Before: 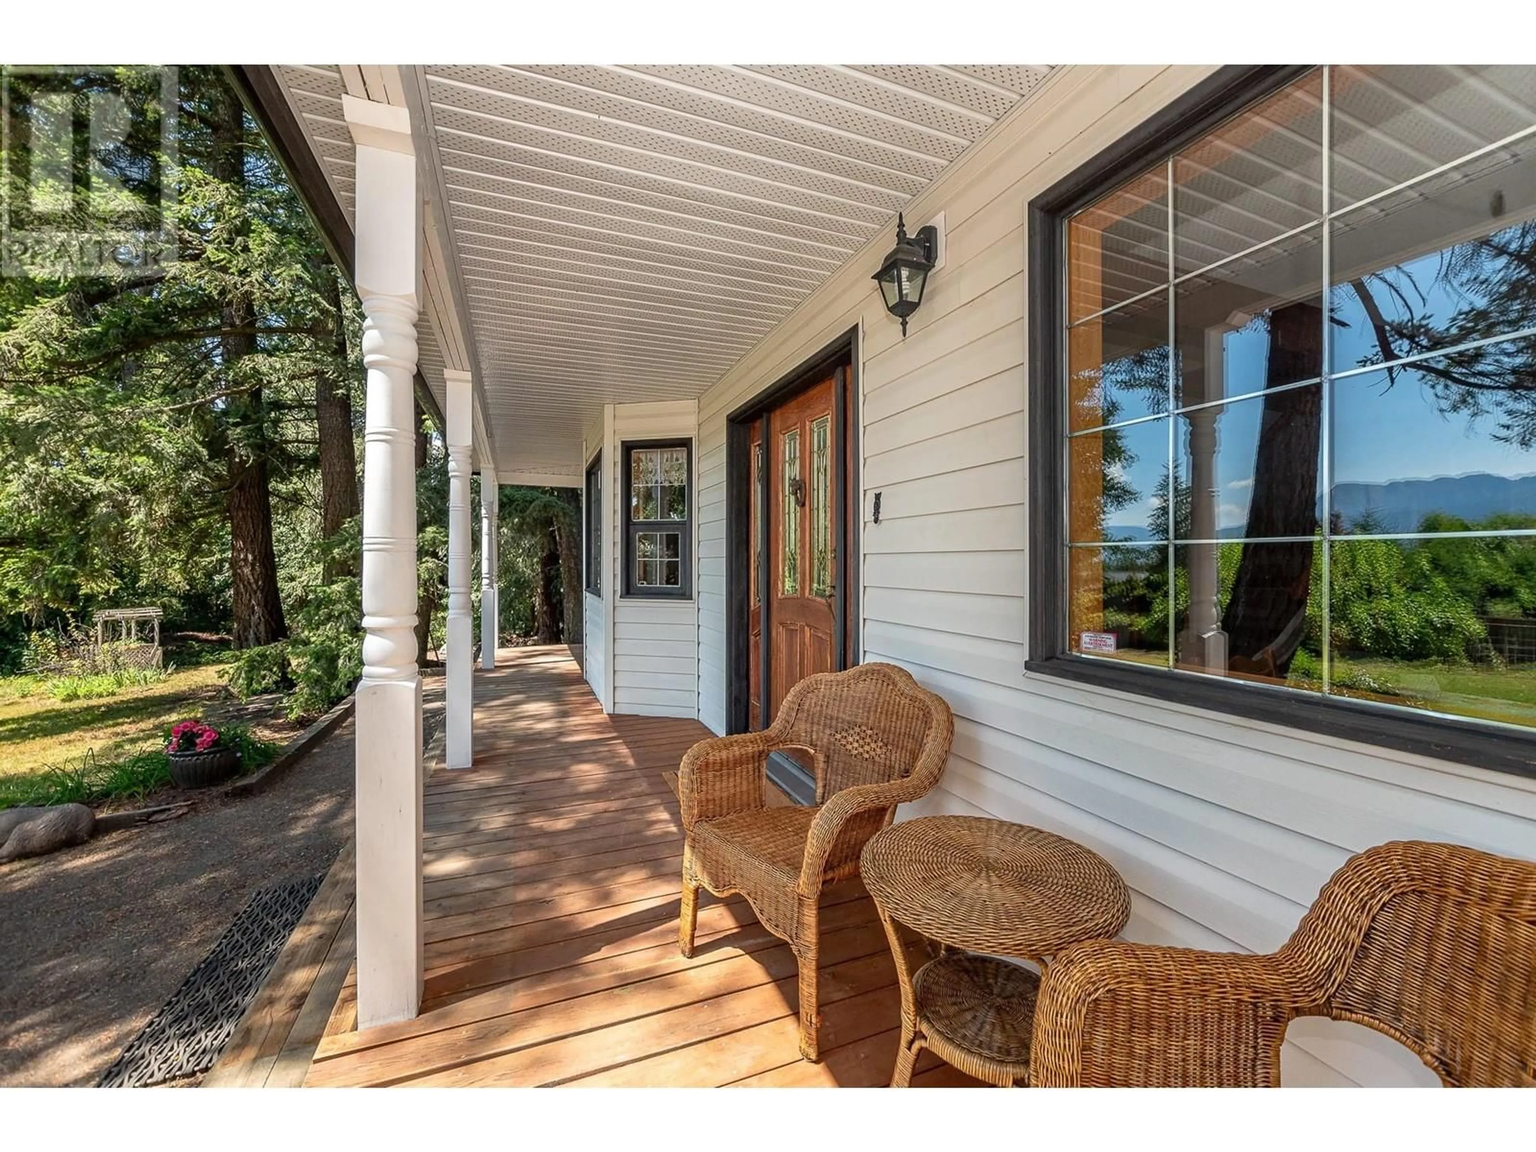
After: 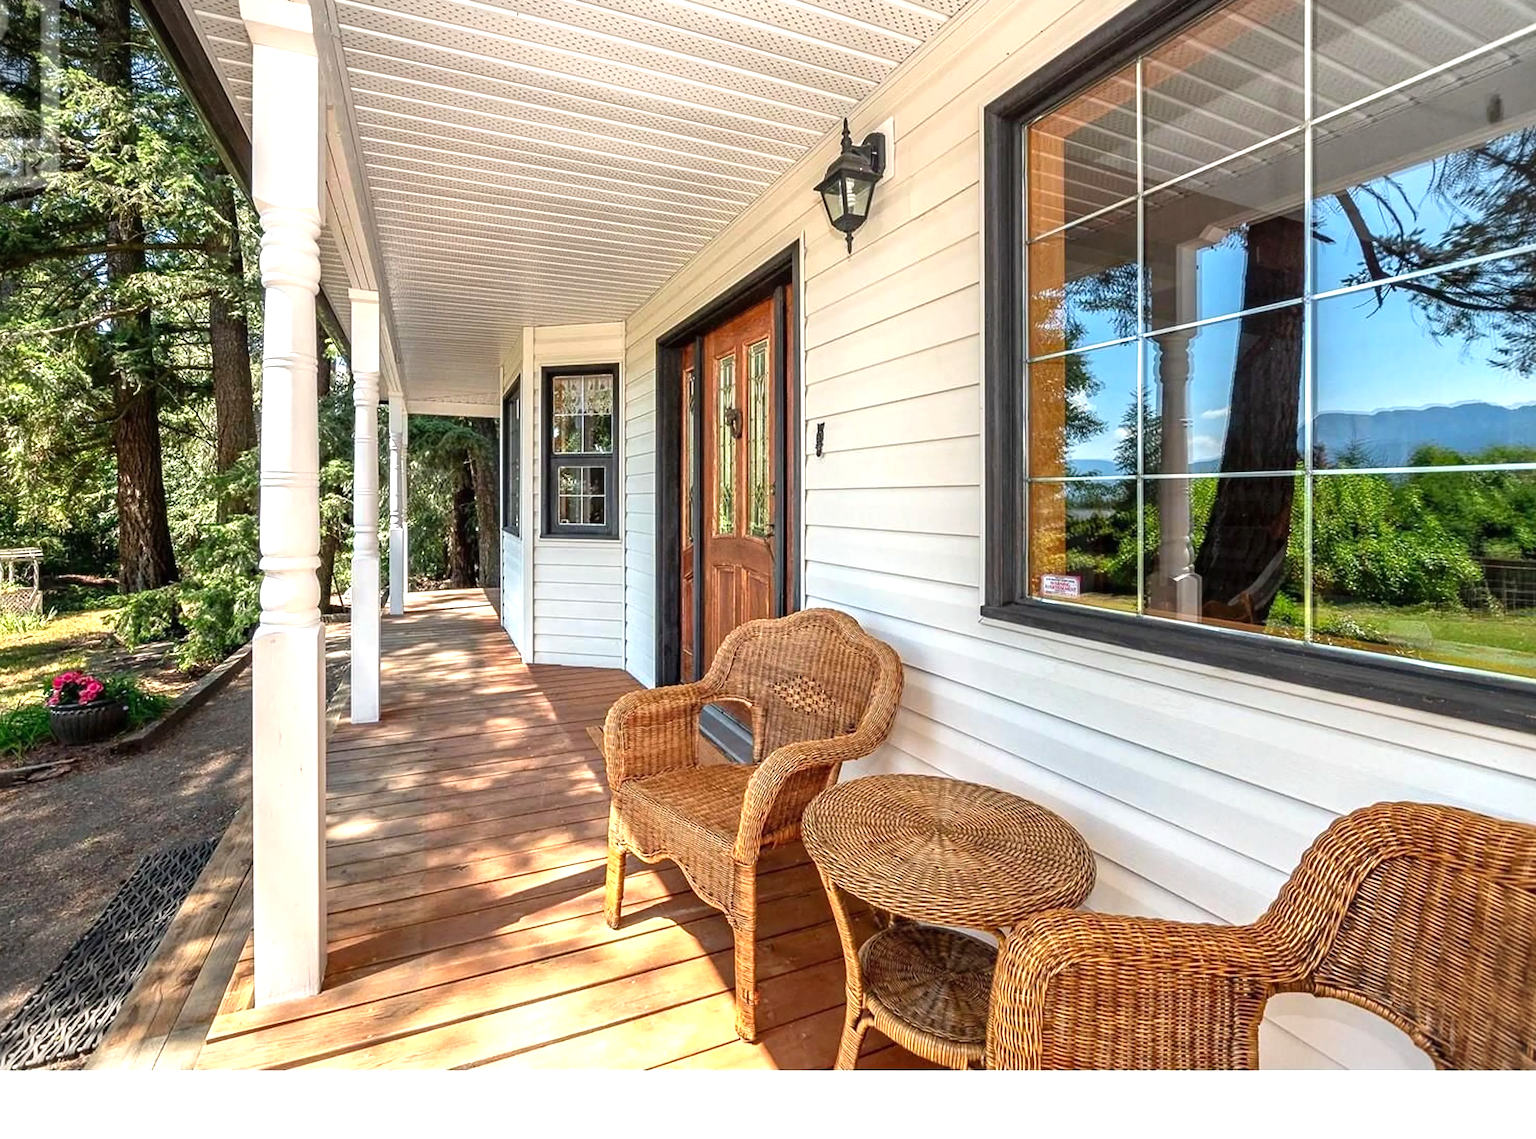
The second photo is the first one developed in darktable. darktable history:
vignetting: fall-off start 99.81%, fall-off radius 64.97%, automatic ratio true
levels: levels [0, 0.394, 0.787]
crop and rotate: left 8.059%, top 9.043%
